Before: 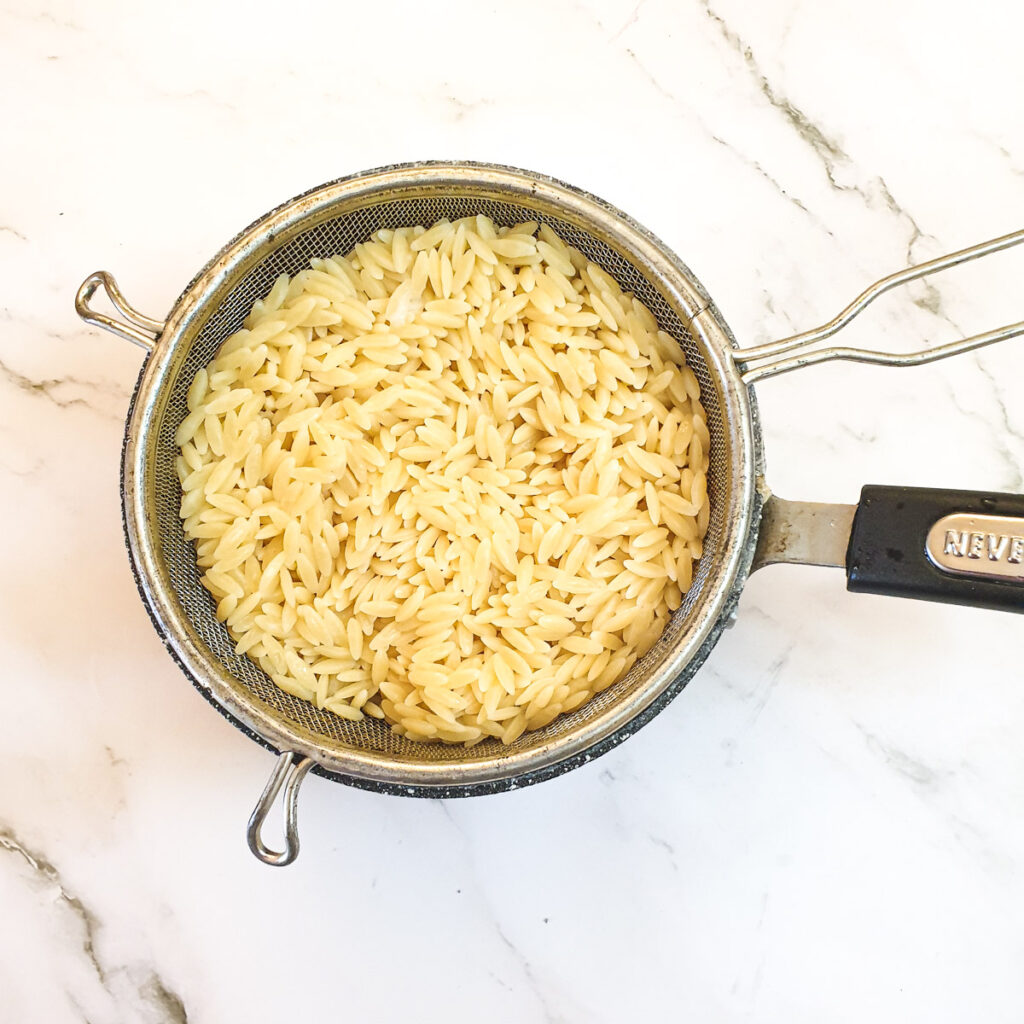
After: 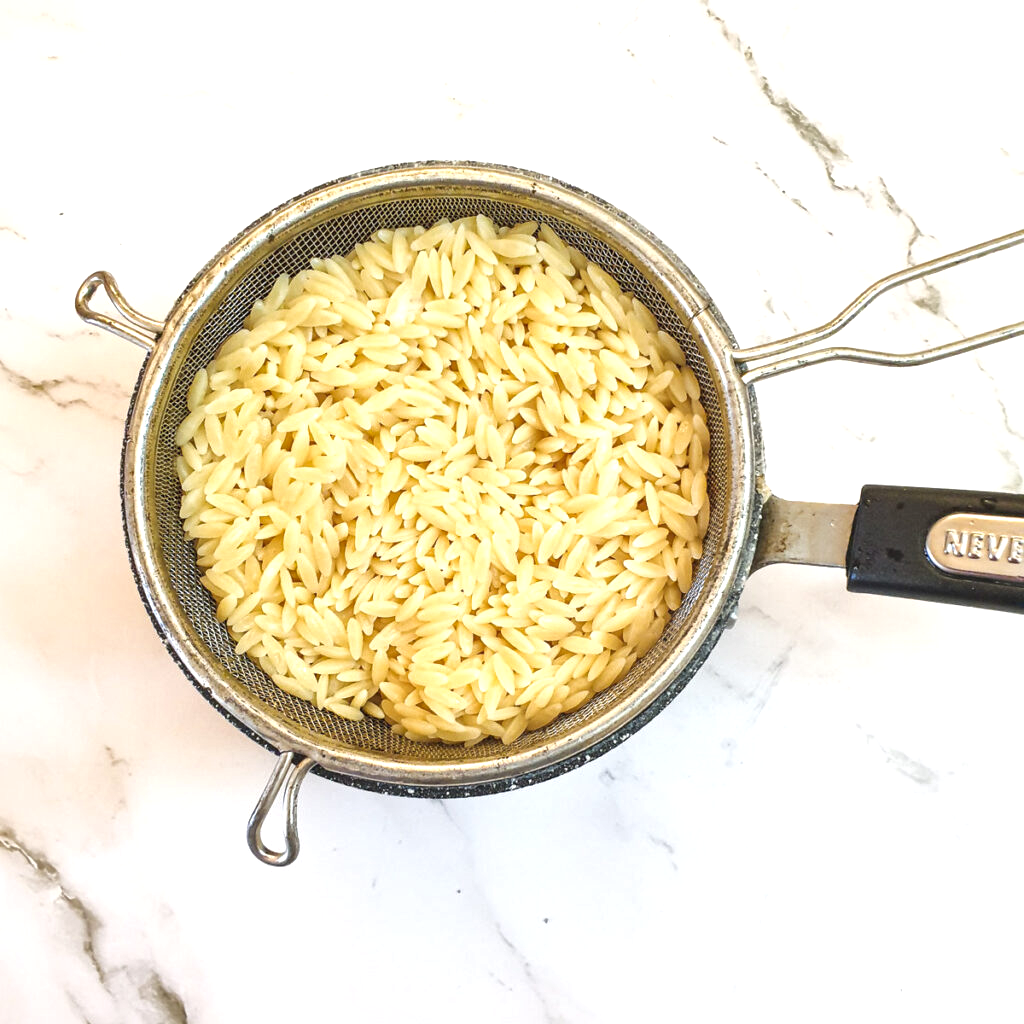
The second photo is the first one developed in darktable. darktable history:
local contrast: mode bilateral grid, contrast 20, coarseness 50, detail 150%, midtone range 0.2
exposure: exposure 0.203 EV, compensate highlight preservation false
